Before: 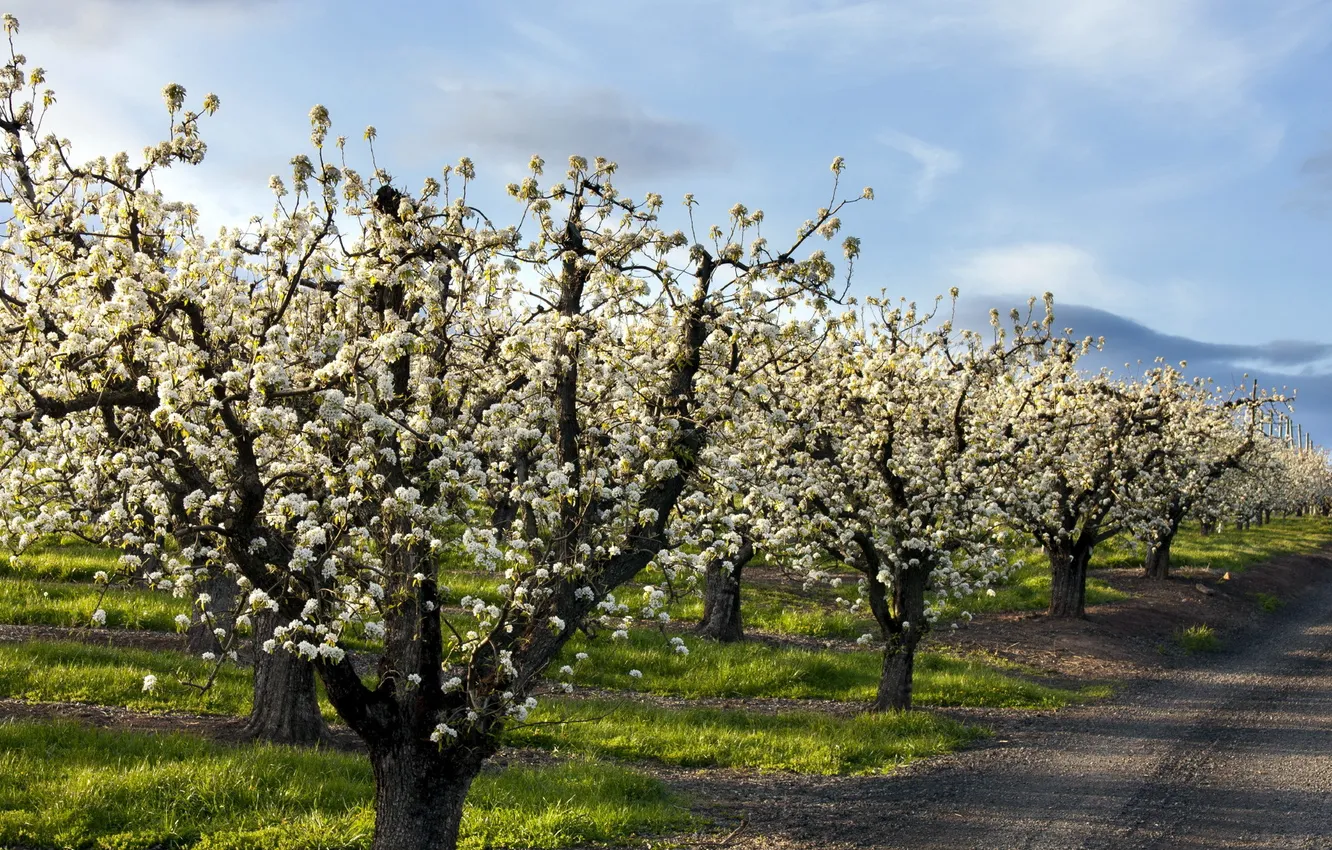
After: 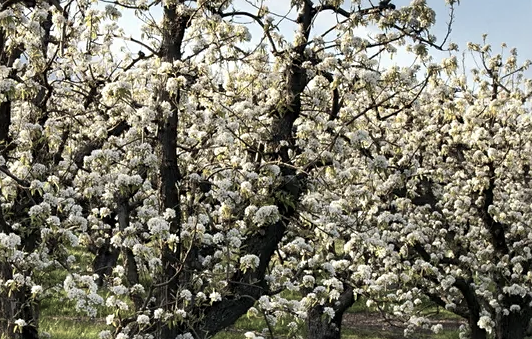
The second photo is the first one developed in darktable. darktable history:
shadows and highlights: shadows 20.55, highlights -20.99, soften with gaussian
crop: left 30%, top 30%, right 30%, bottom 30%
sharpen: amount 0.2
color balance: input saturation 100.43%, contrast fulcrum 14.22%, output saturation 70.41%
